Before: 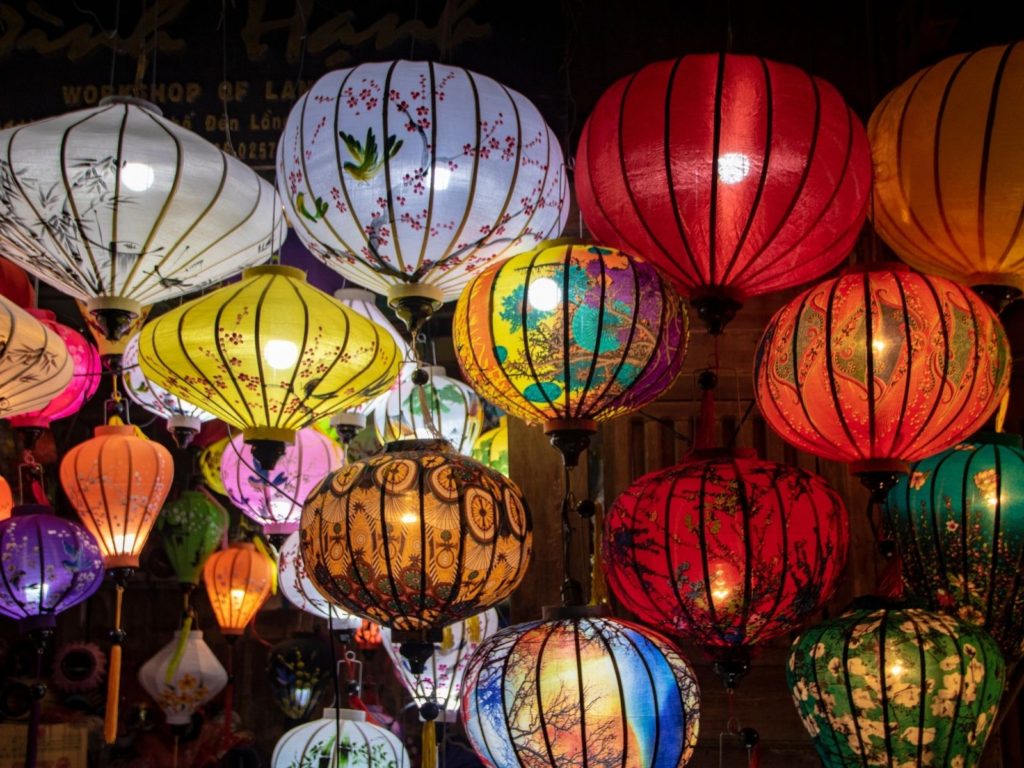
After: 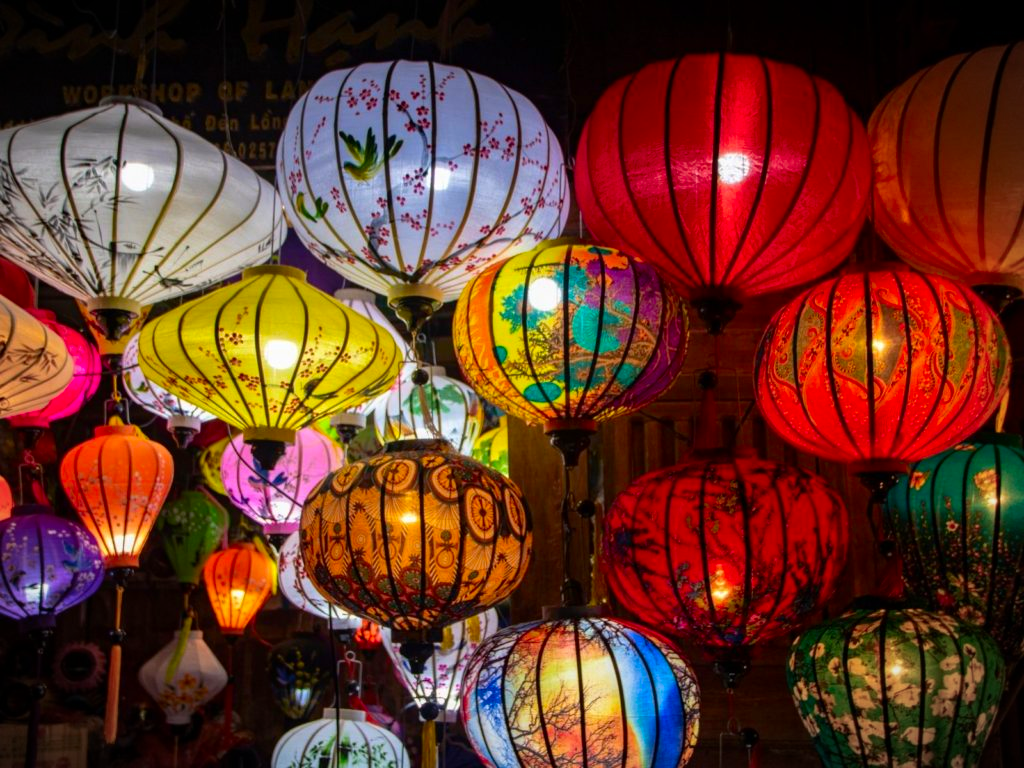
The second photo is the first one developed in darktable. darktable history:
contrast brightness saturation: brightness -0.026, saturation 0.346
vignetting: fall-off start 89.02%, fall-off radius 44.1%, center (-0.032, -0.041), width/height ratio 1.167
